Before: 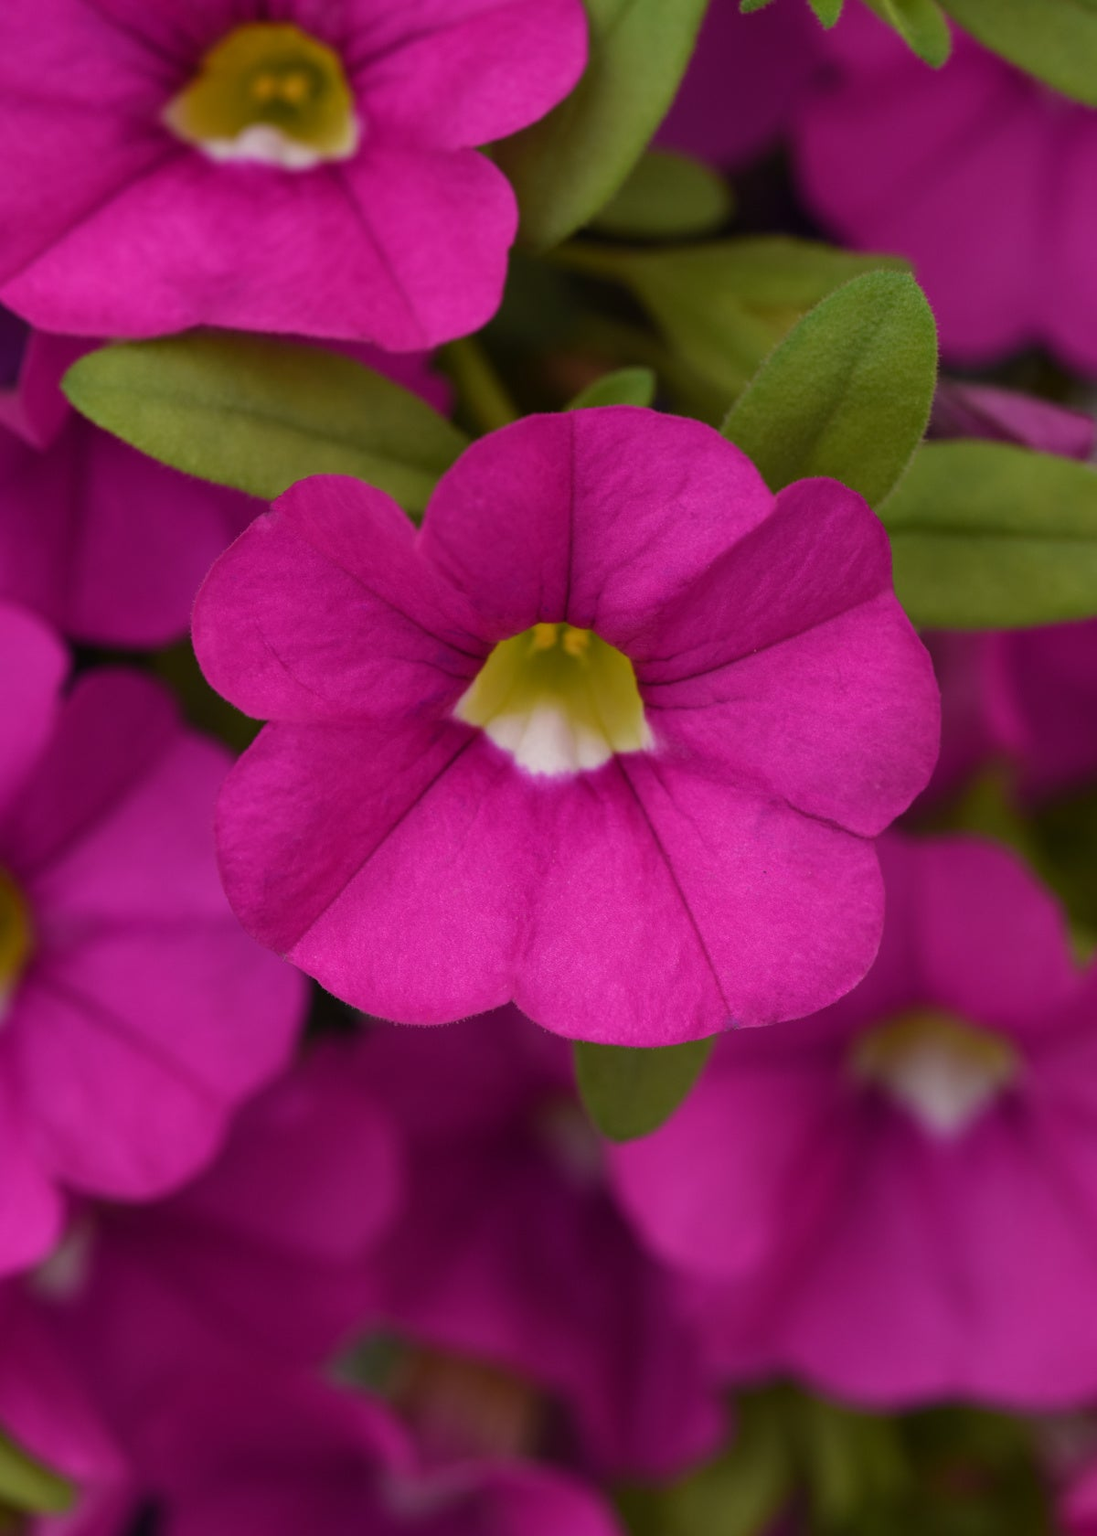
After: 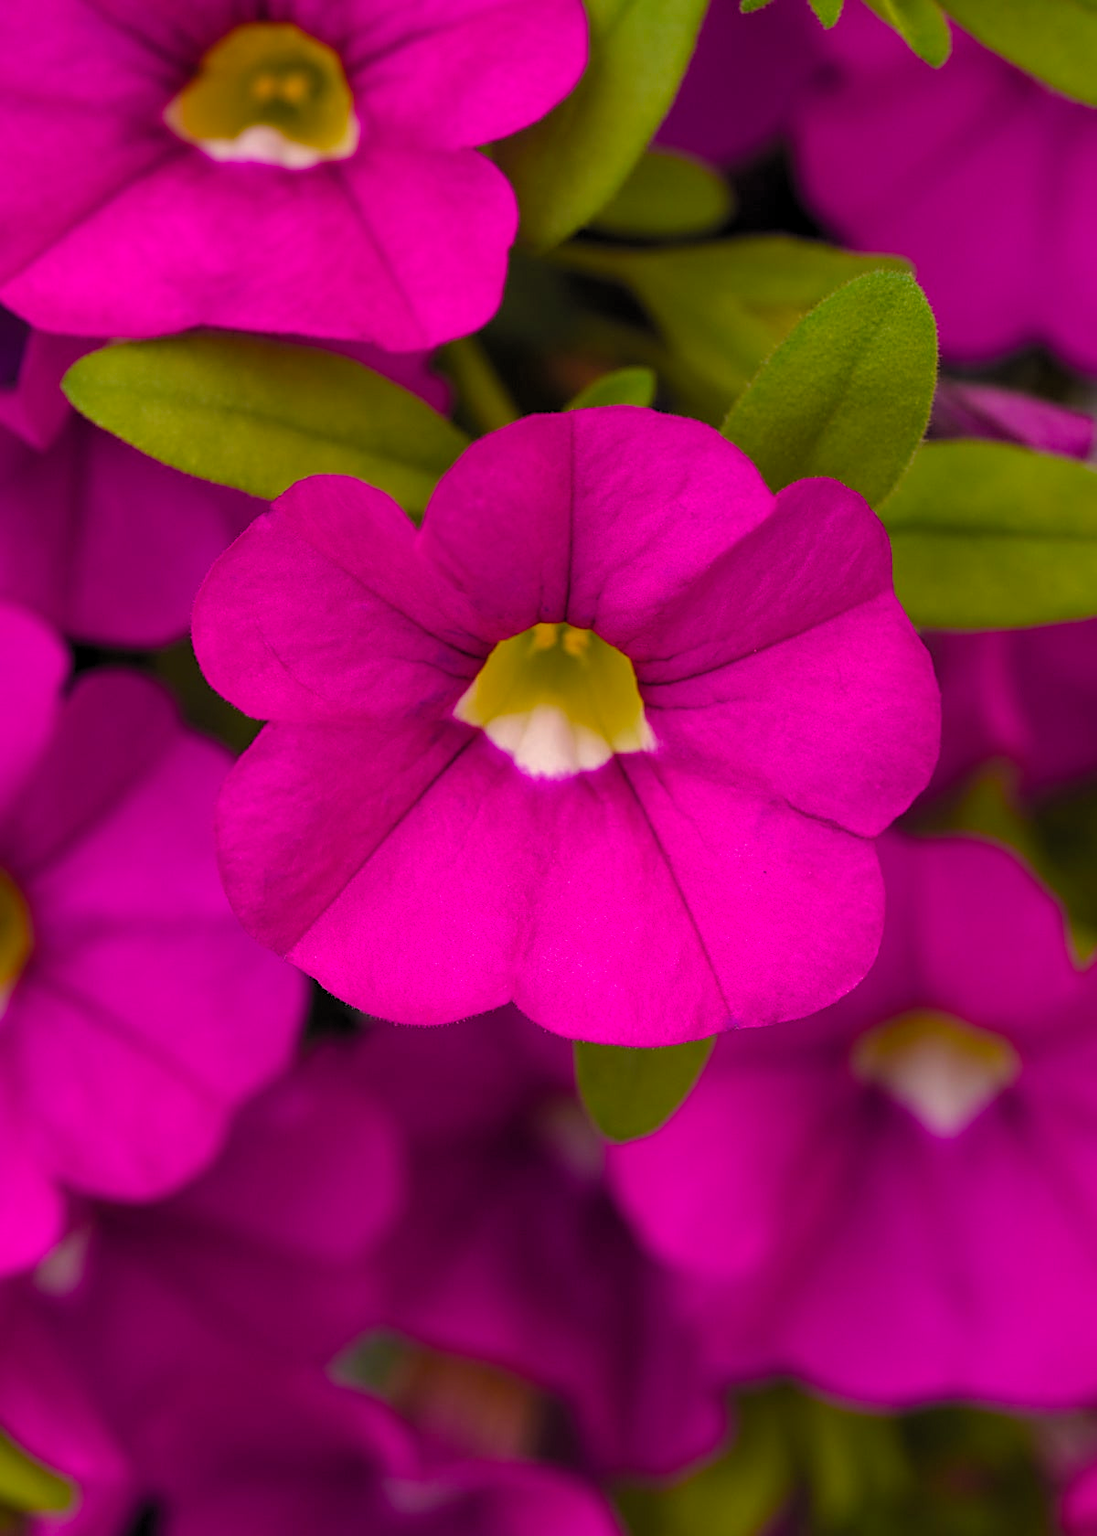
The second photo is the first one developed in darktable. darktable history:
rgb levels: levels [[0.01, 0.419, 0.839], [0, 0.5, 1], [0, 0.5, 1]]
sharpen: on, module defaults
color balance rgb: shadows lift › chroma 2%, shadows lift › hue 247.2°, power › chroma 0.3%, power › hue 25.2°, highlights gain › chroma 3%, highlights gain › hue 60°, global offset › luminance 0.75%, perceptual saturation grading › global saturation 20%, perceptual saturation grading › highlights -20%, perceptual saturation grading › shadows 30%, global vibrance 20%
